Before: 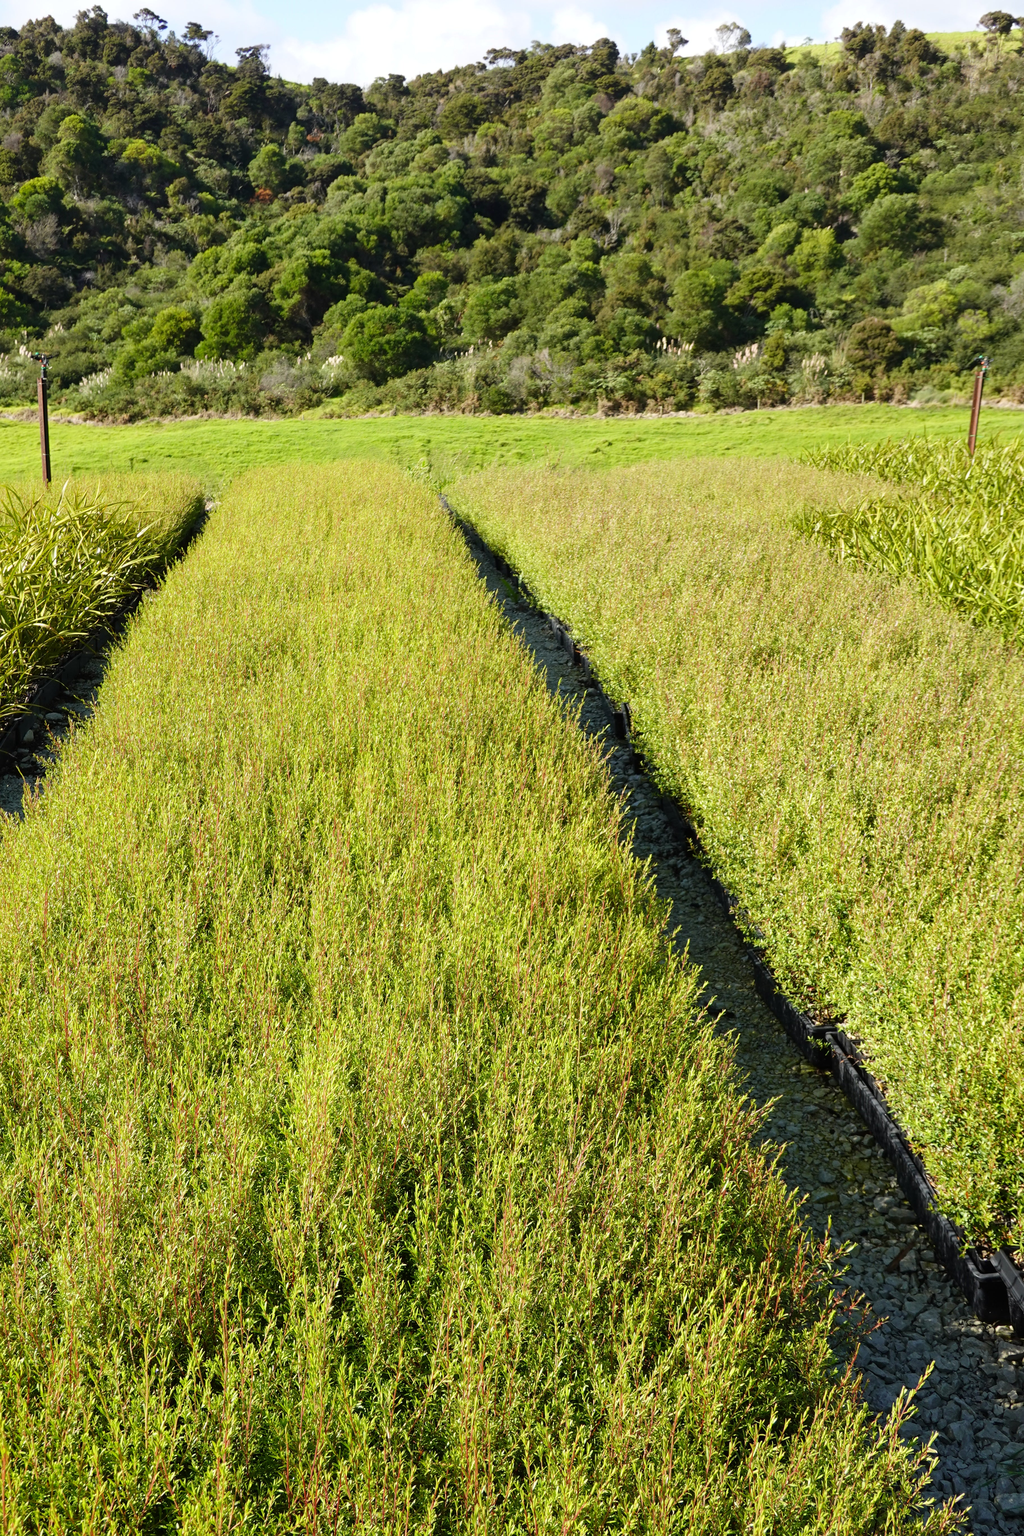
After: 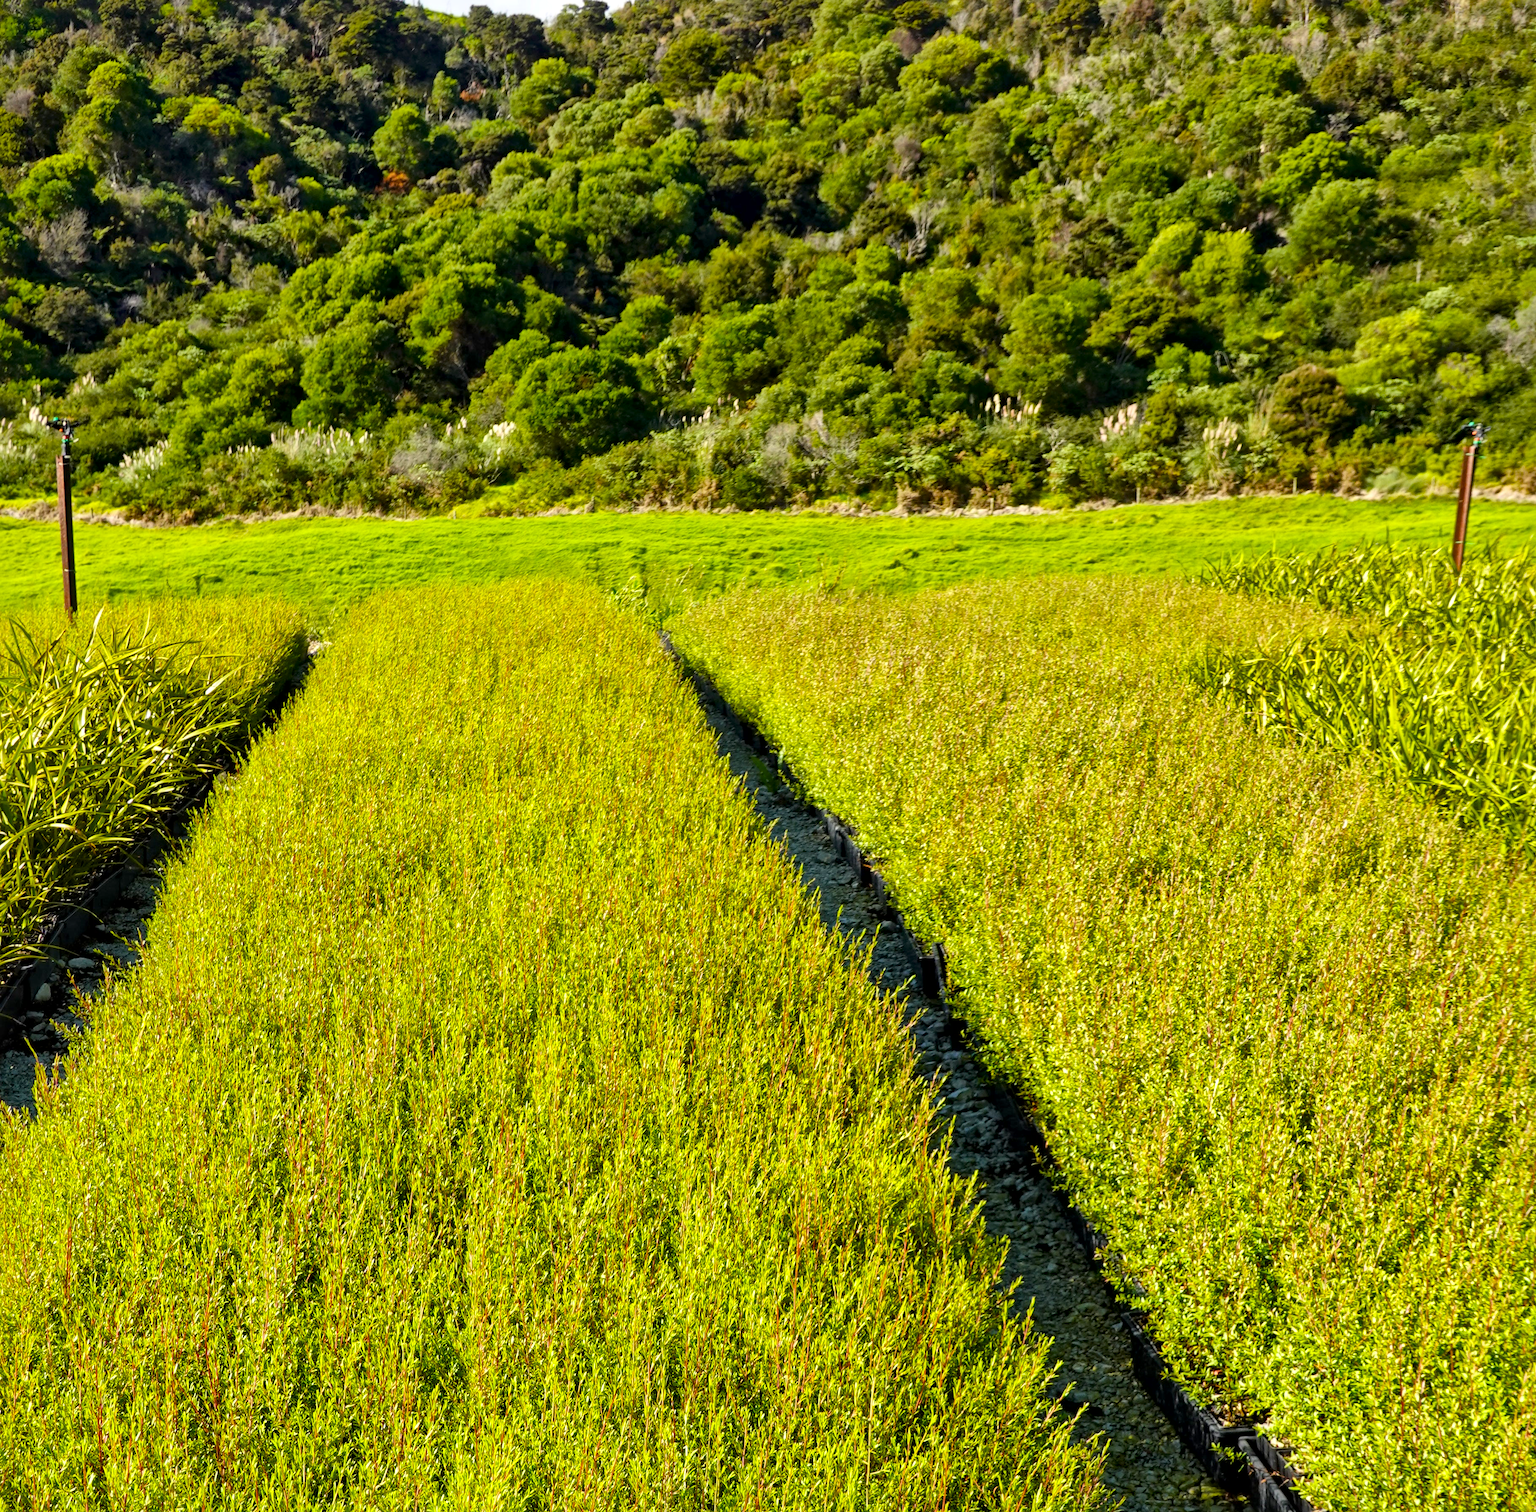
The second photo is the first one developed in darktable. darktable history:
crop and rotate: top 4.848%, bottom 29.503%
color balance rgb: linear chroma grading › global chroma 15%, perceptual saturation grading › global saturation 30%
local contrast: mode bilateral grid, contrast 20, coarseness 50, detail 171%, midtone range 0.2
exposure: compensate highlight preservation false
shadows and highlights: shadows 20.91, highlights -35.45, soften with gaussian
